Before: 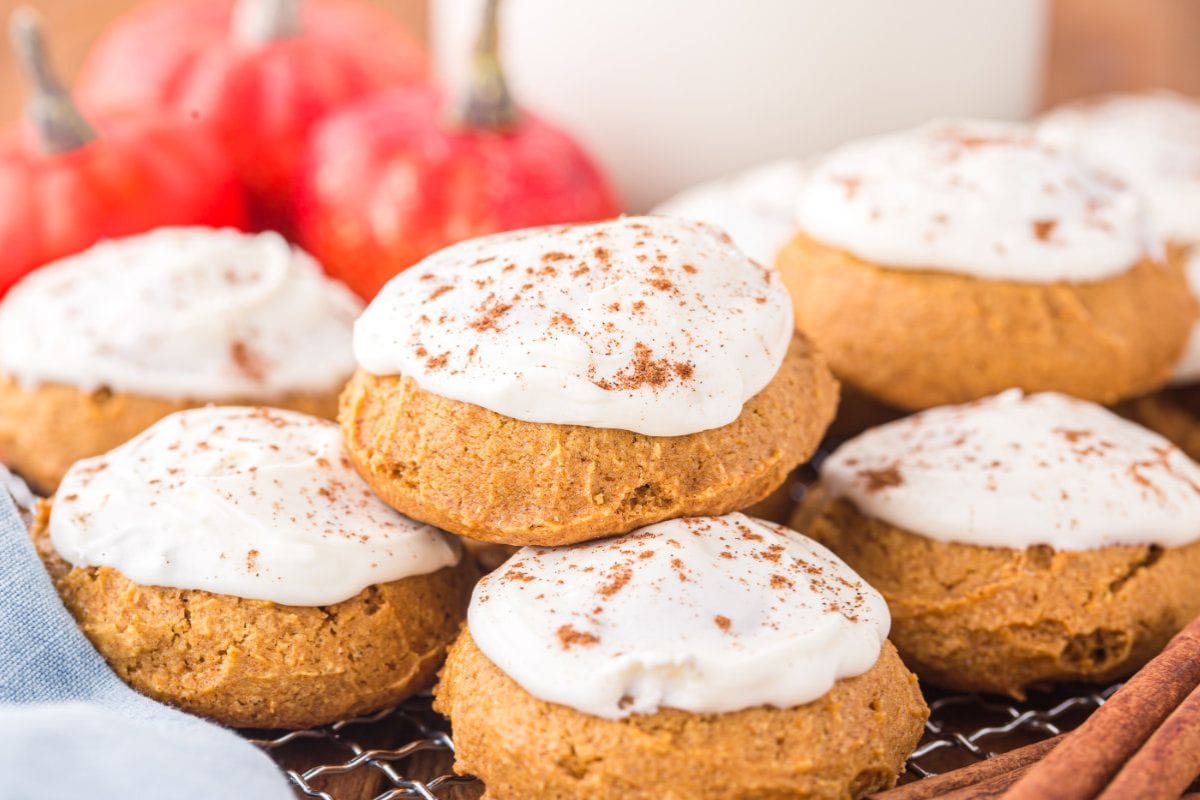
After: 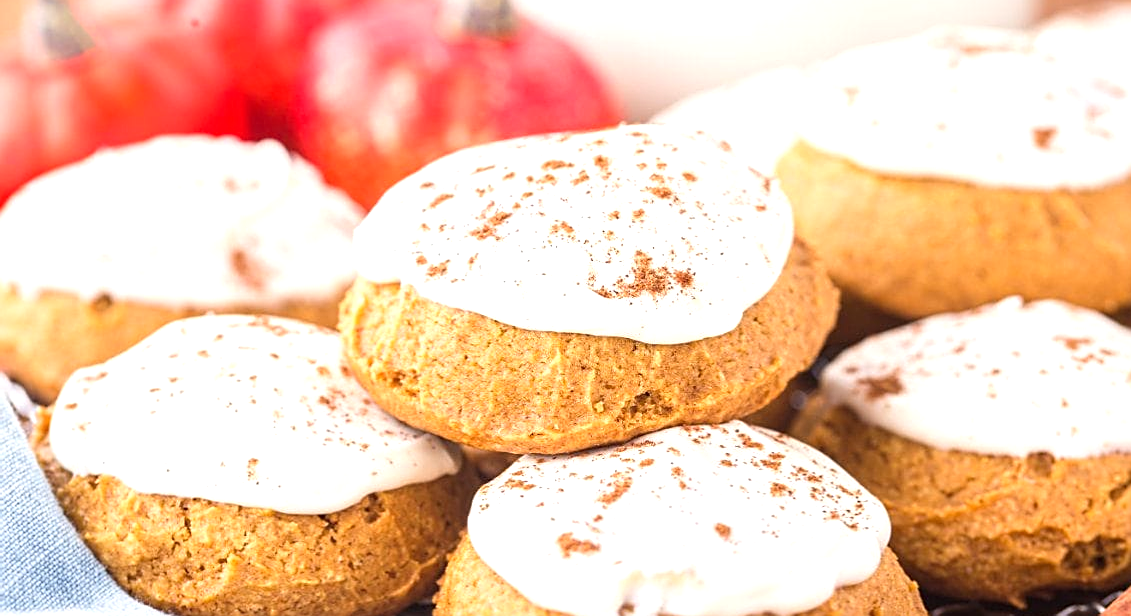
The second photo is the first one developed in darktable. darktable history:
exposure: exposure 0.513 EV, compensate exposure bias true, compensate highlight preservation false
color correction: highlights b* 0.039
crop and rotate: angle 0.047°, top 11.574%, right 5.617%, bottom 11.209%
sharpen: amount 0.497
